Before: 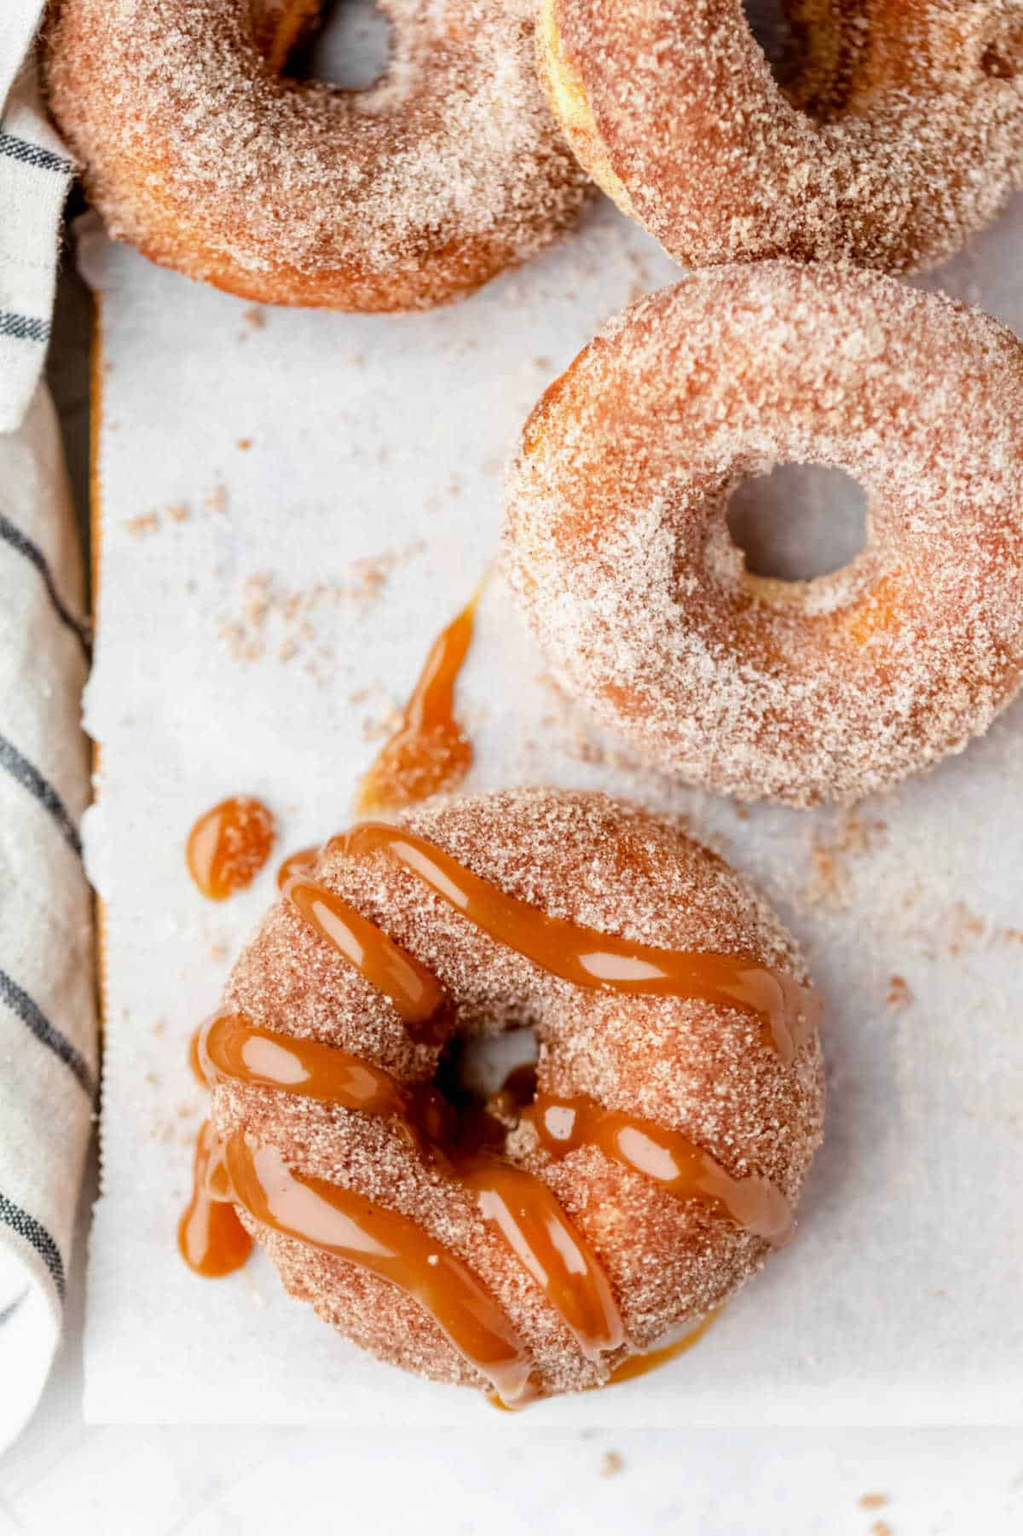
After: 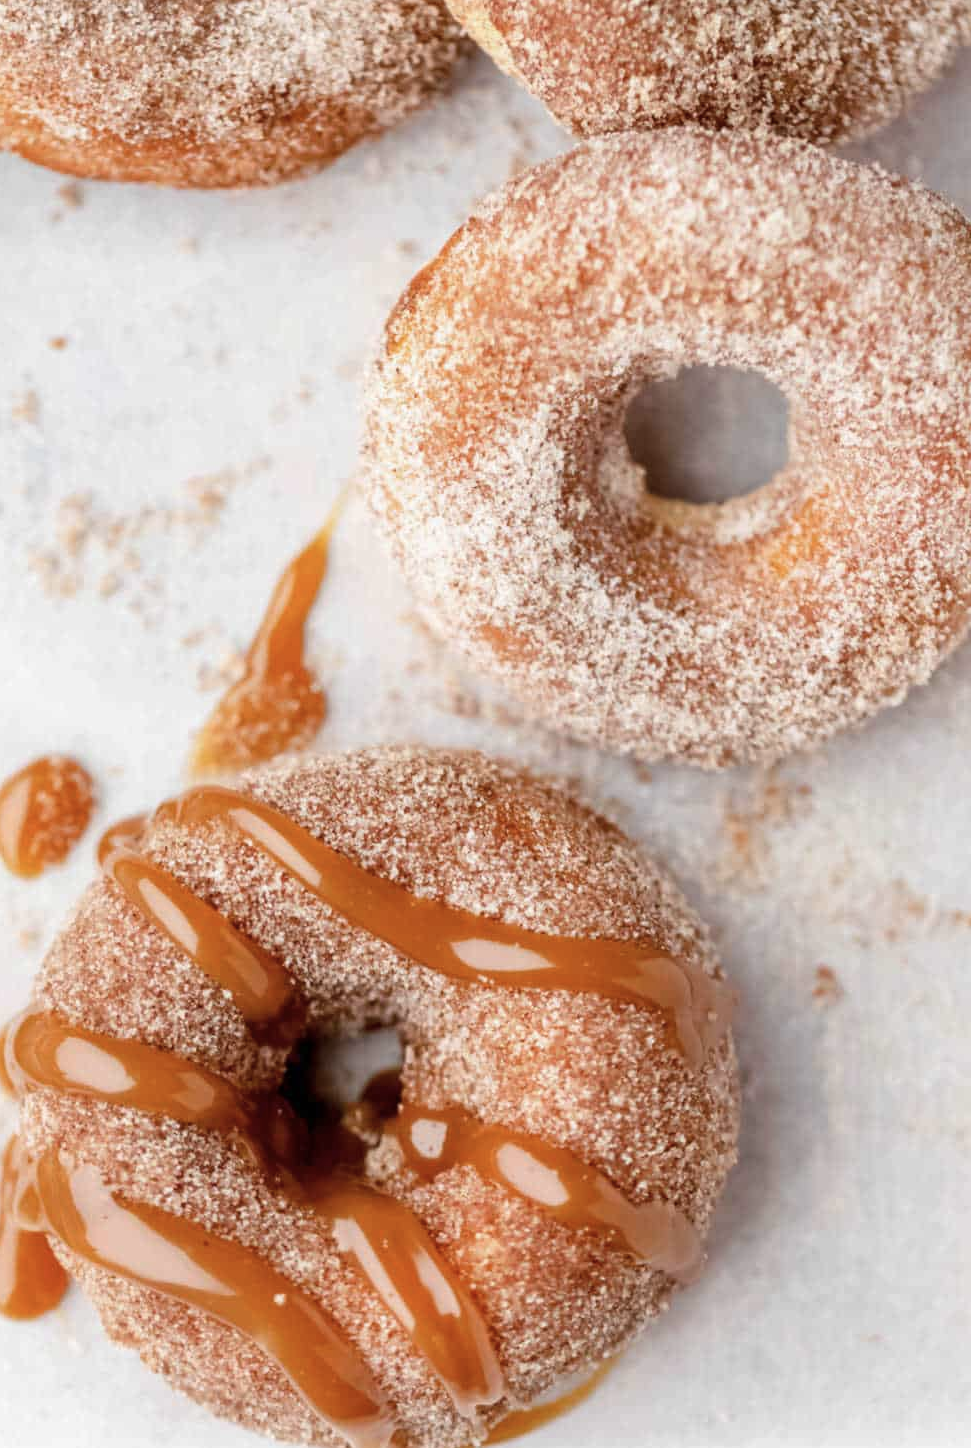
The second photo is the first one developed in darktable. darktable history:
contrast brightness saturation: saturation -0.173
crop: left 19.057%, top 9.897%, right 0.001%, bottom 9.658%
